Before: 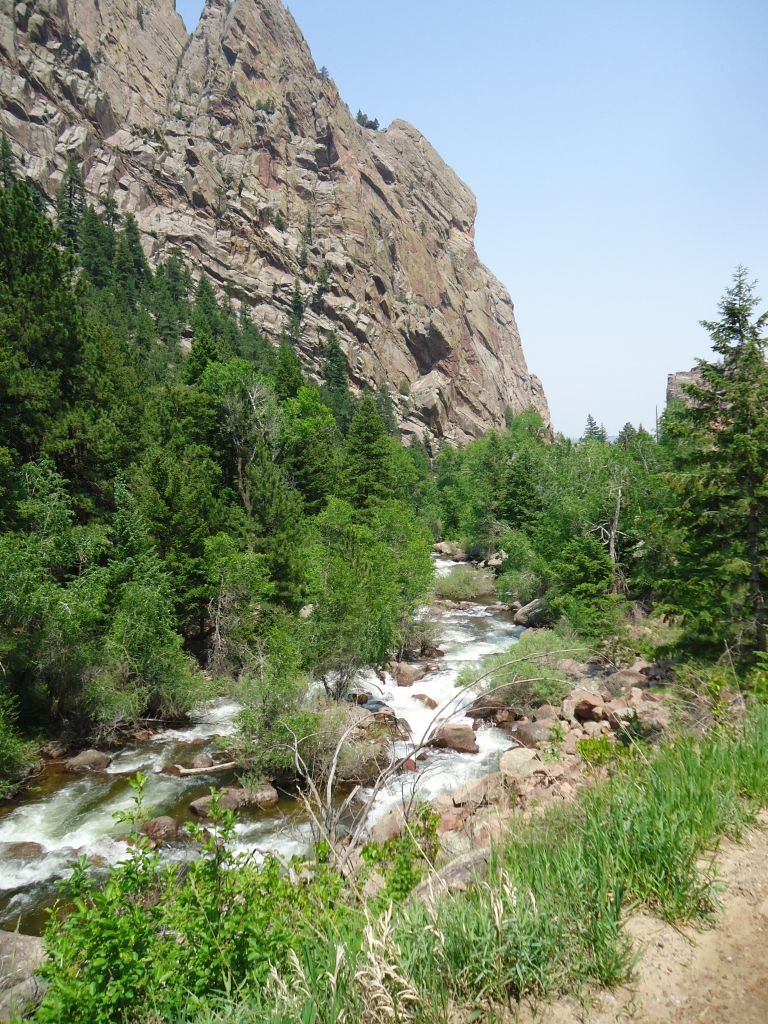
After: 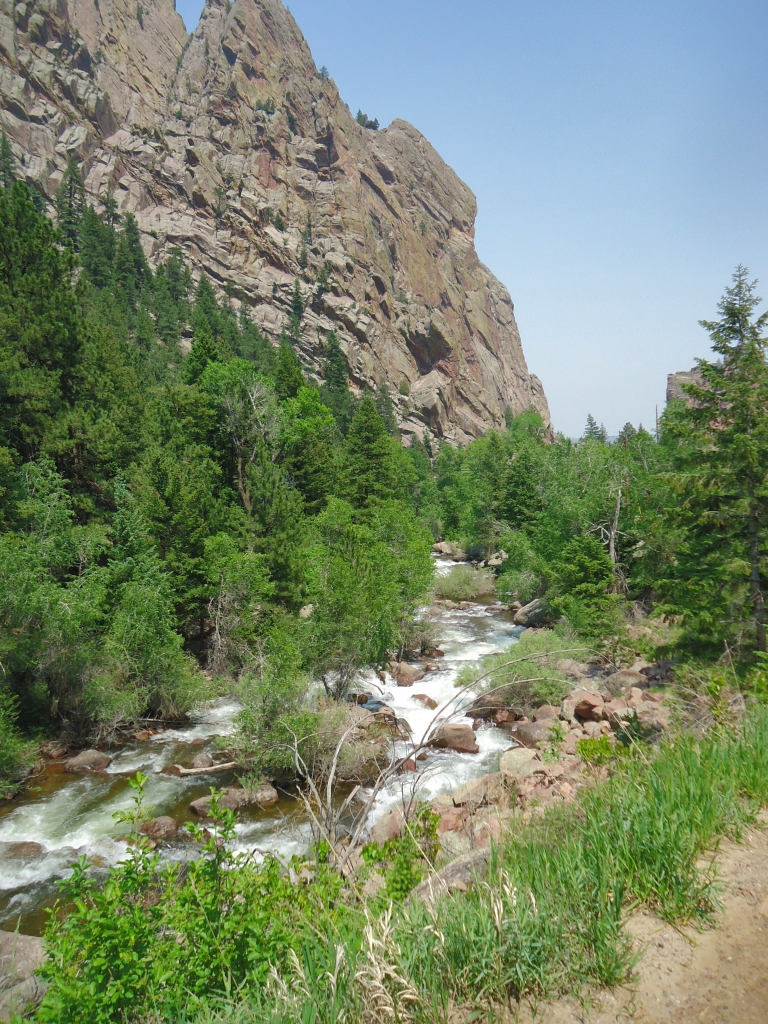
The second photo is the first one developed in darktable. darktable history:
shadows and highlights: shadows 59.6, highlights -59.77
